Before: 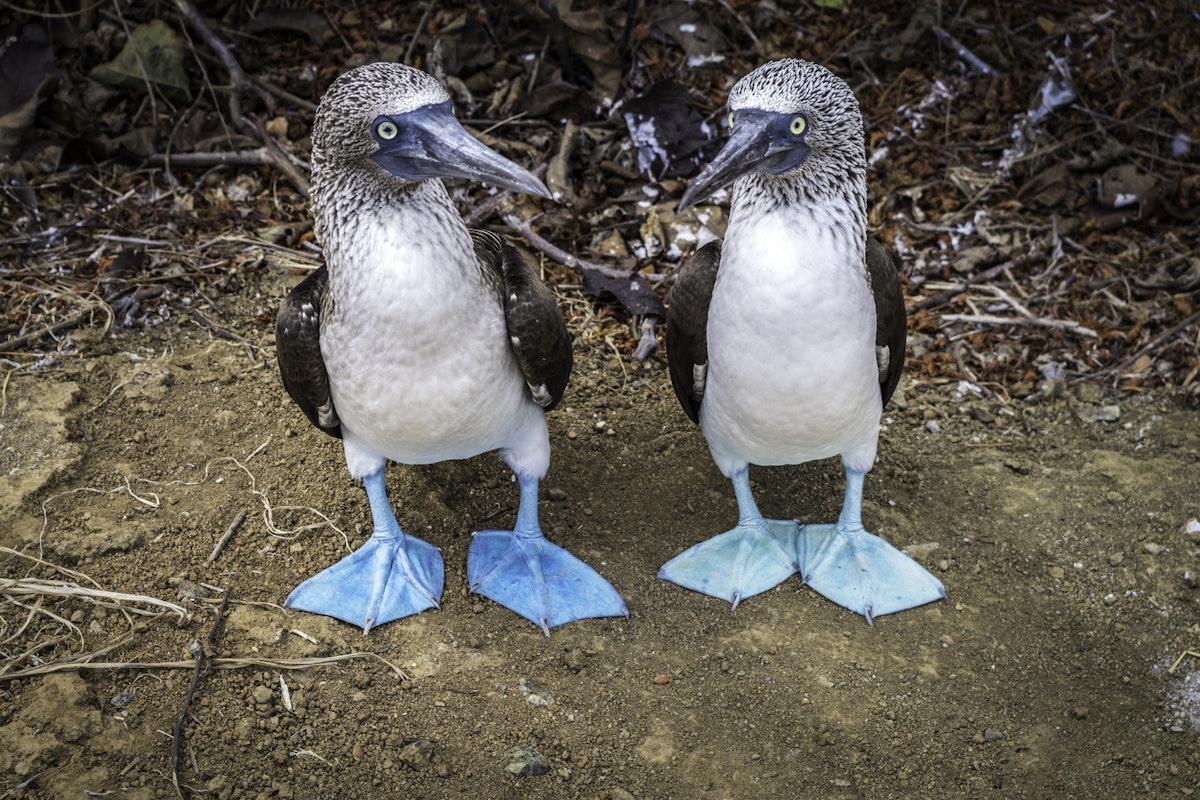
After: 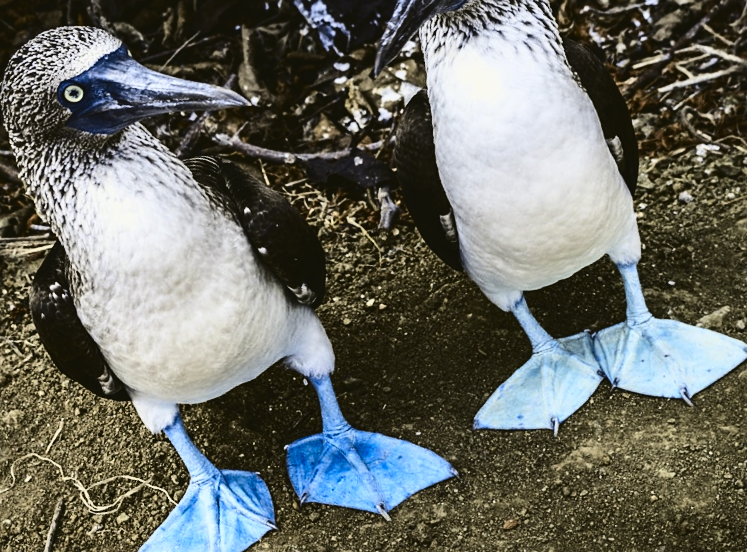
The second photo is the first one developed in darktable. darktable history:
crop and rotate: angle 18.87°, left 6.881%, right 3.923%, bottom 1.122%
contrast brightness saturation: contrast 0.333, brightness -0.077, saturation 0.172
sharpen: amount 0.205
tone curve: curves: ch0 [(0, 0.023) (0.087, 0.065) (0.184, 0.168) (0.45, 0.54) (0.57, 0.683) (0.722, 0.825) (0.877, 0.948) (1, 1)]; ch1 [(0, 0) (0.388, 0.369) (0.447, 0.447) (0.505, 0.5) (0.534, 0.528) (0.573, 0.583) (0.663, 0.68) (1, 1)]; ch2 [(0, 0) (0.314, 0.223) (0.427, 0.405) (0.492, 0.505) (0.531, 0.55) (0.589, 0.599) (1, 1)], color space Lab, independent channels, preserve colors none
exposure: black level correction -0.038, exposure -0.498 EV, compensate exposure bias true, compensate highlight preservation false
shadows and highlights: radius 336.04, shadows 63.96, highlights 6.08, compress 87.61%, soften with gaussian
